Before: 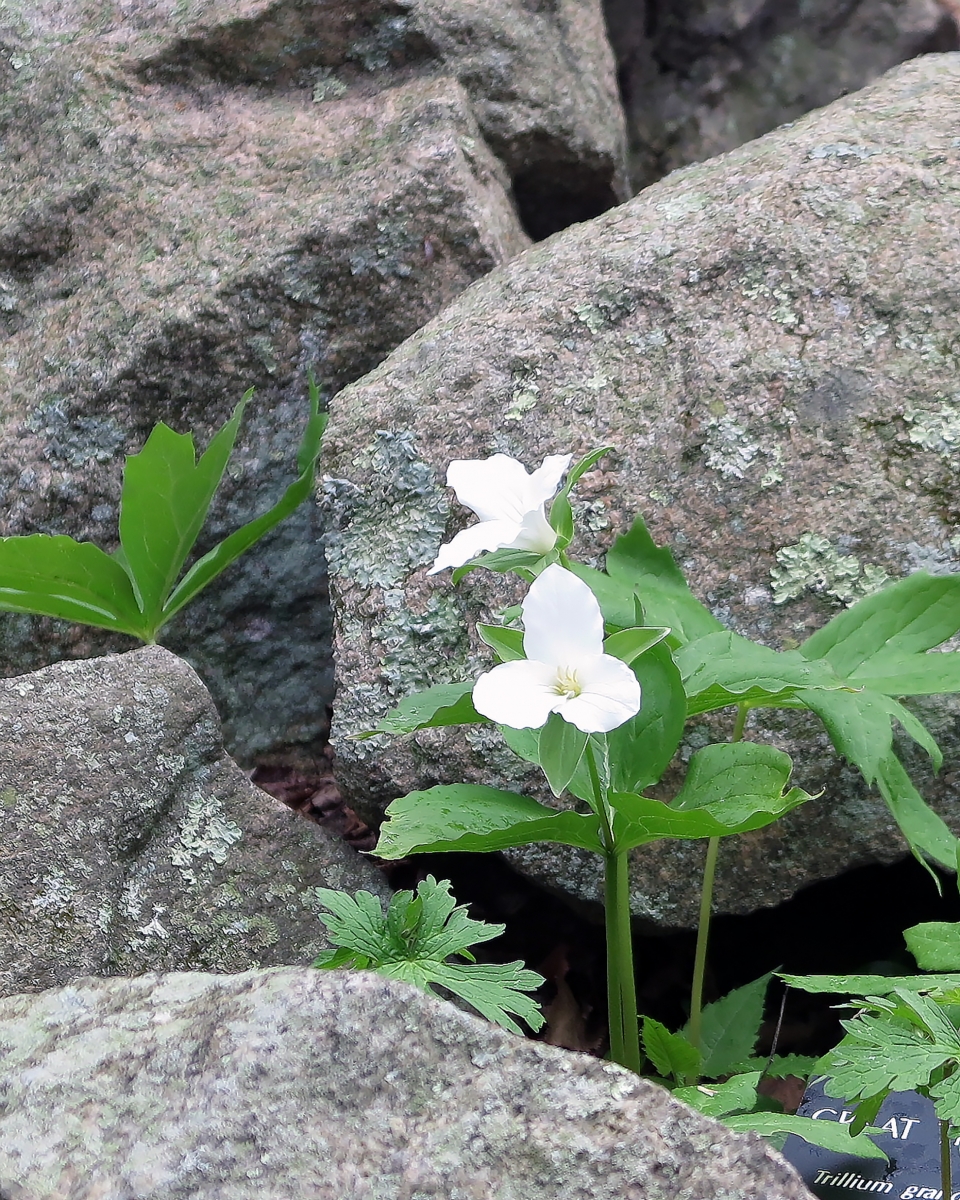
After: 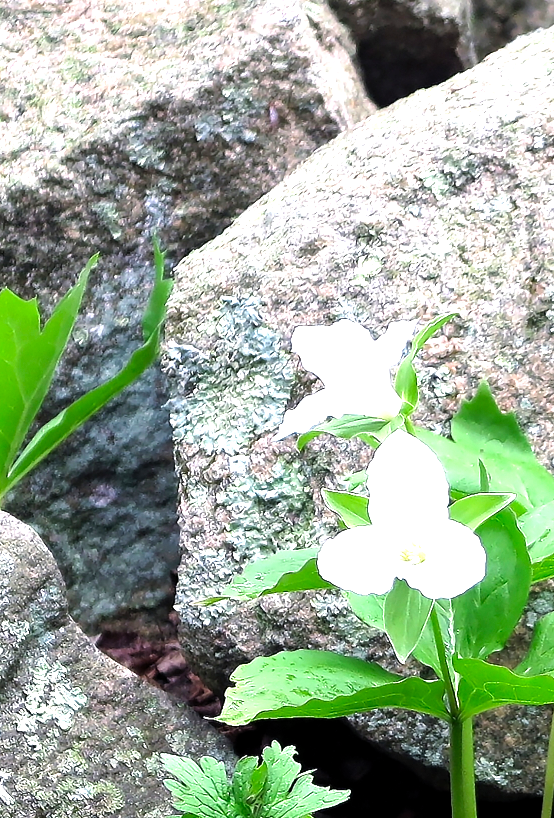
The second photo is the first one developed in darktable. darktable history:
exposure: exposure 0.078 EV, compensate highlight preservation false
contrast brightness saturation: contrast 0.04, saturation 0.16
levels: levels [0.012, 0.367, 0.697]
sigmoid: contrast 1.22, skew 0.65
crop: left 16.202%, top 11.208%, right 26.045%, bottom 20.557%
